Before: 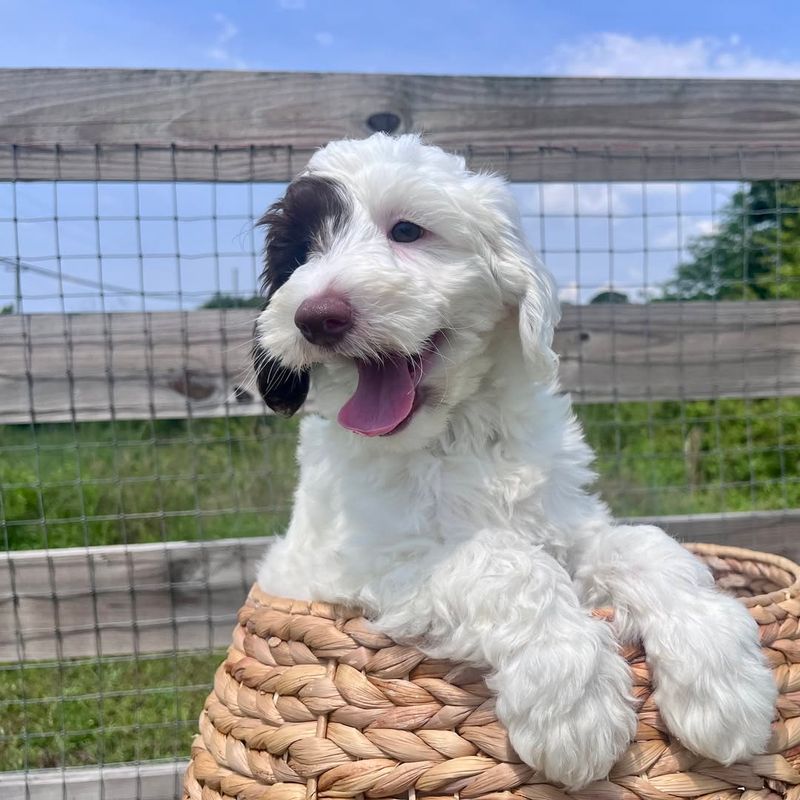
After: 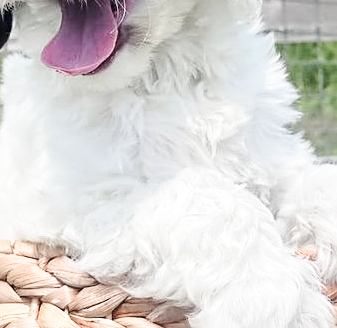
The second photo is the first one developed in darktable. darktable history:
base curve: curves: ch0 [(0, 0) (0.028, 0.03) (0.121, 0.232) (0.46, 0.748) (0.859, 0.968) (1, 1)], preserve colors none
crop: left 37.221%, top 45.169%, right 20.63%, bottom 13.777%
contrast brightness saturation: contrast 0.07, brightness 0.18, saturation 0.4
exposure: compensate highlight preservation false
sharpen: radius 1.967
local contrast: mode bilateral grid, contrast 20, coarseness 50, detail 120%, midtone range 0.2
color balance rgb: linear chroma grading › global chroma -16.06%, perceptual saturation grading › global saturation -32.85%, global vibrance -23.56%
